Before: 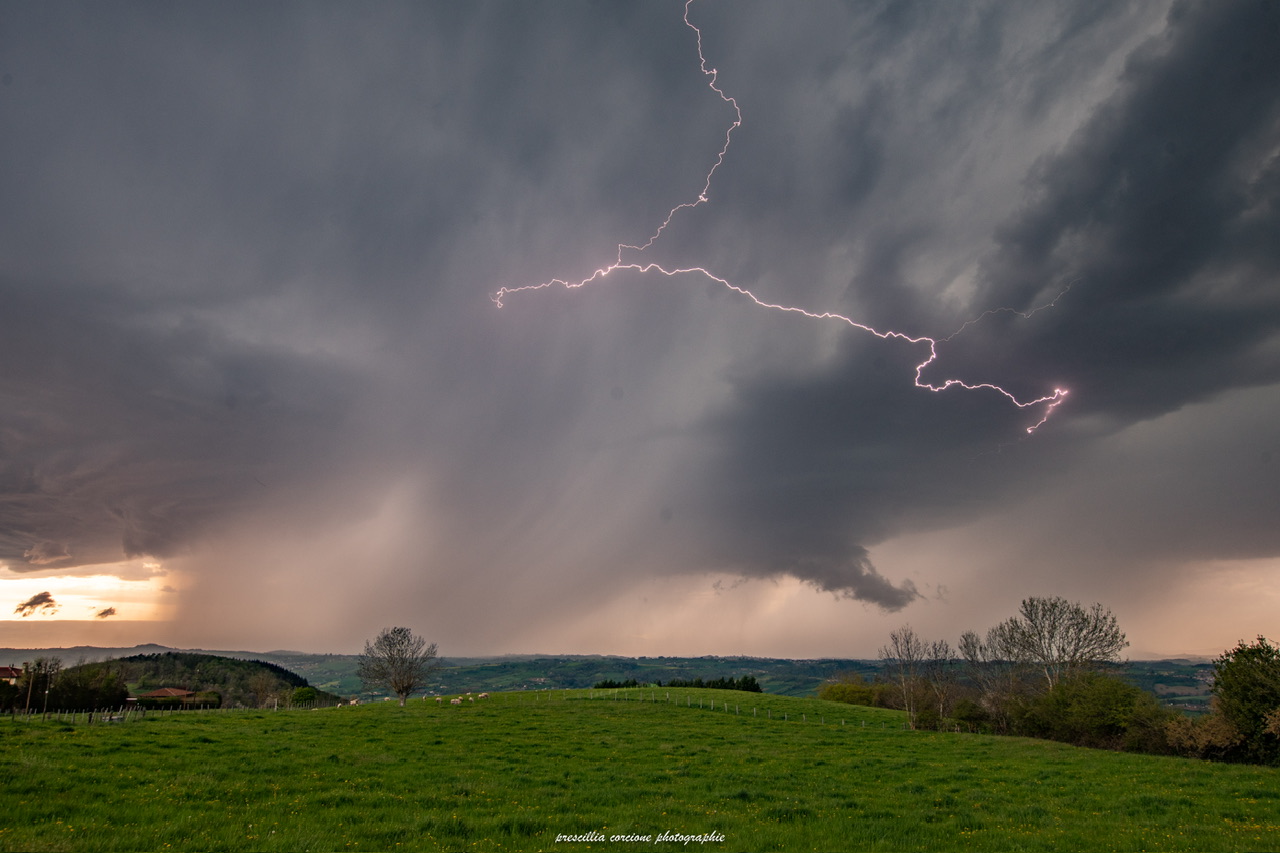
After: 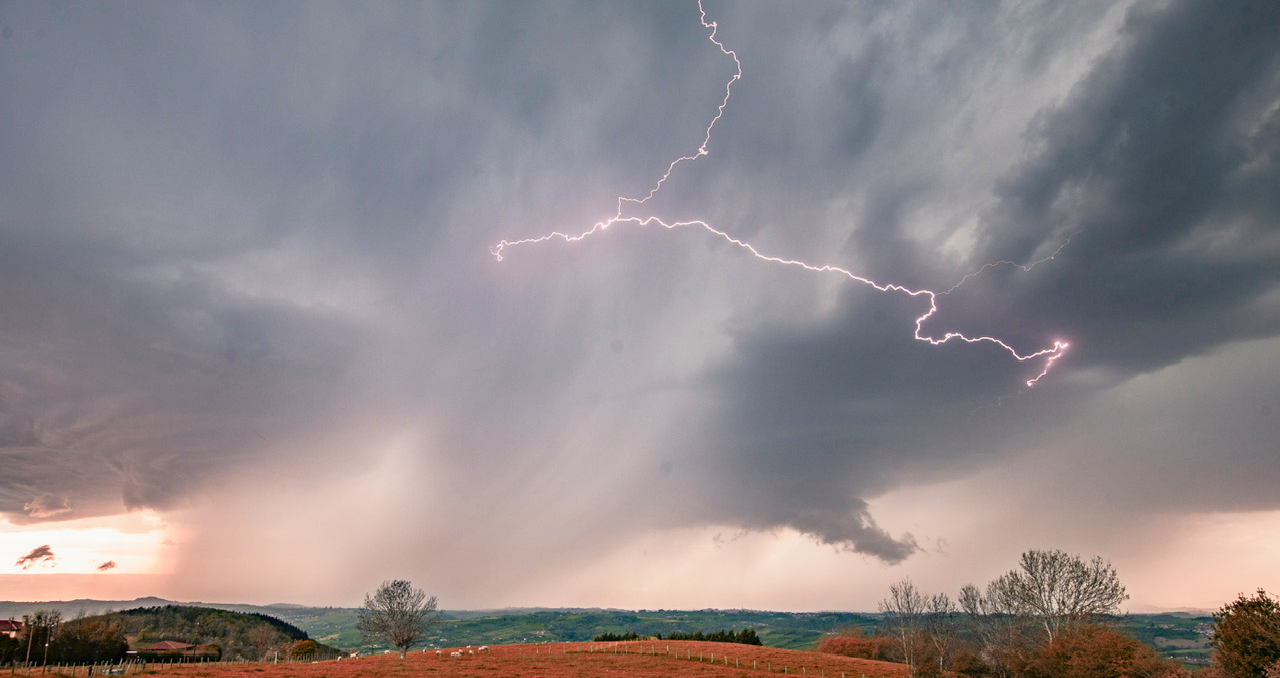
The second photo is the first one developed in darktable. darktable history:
base curve: curves: ch0 [(0, 0) (0.088, 0.125) (0.176, 0.251) (0.354, 0.501) (0.613, 0.749) (1, 0.877)], preserve colors none
contrast equalizer: y [[0.439, 0.44, 0.442, 0.457, 0.493, 0.498], [0.5 ×6], [0.5 ×6], [0 ×6], [0 ×6]], mix 0.308
color zones: curves: ch2 [(0, 0.488) (0.143, 0.417) (0.286, 0.212) (0.429, 0.179) (0.571, 0.154) (0.714, 0.415) (0.857, 0.495) (1, 0.488)]
exposure: black level correction 0.001, exposure 0.499 EV, compensate highlight preservation false
crop and rotate: top 5.661%, bottom 14.83%
